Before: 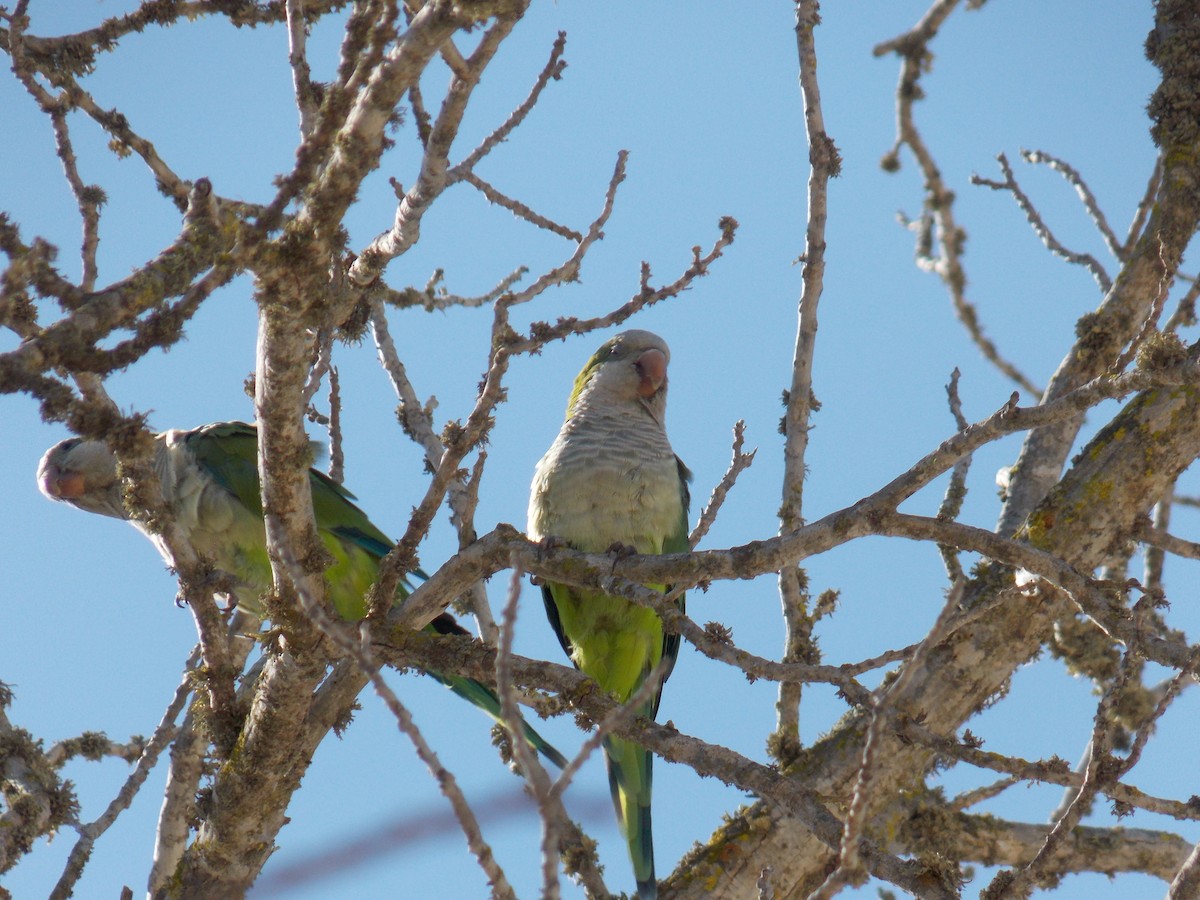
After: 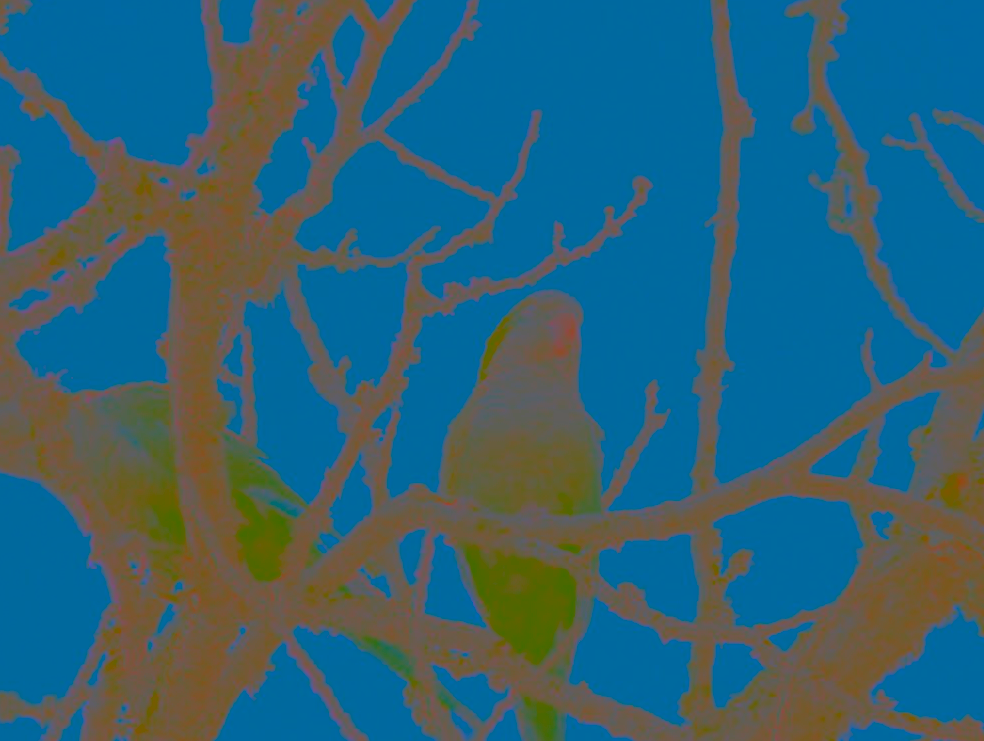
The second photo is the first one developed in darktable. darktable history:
crop and rotate: left 7.314%, top 4.443%, right 10.627%, bottom 13.121%
contrast brightness saturation: contrast -0.987, brightness -0.159, saturation 0.755
